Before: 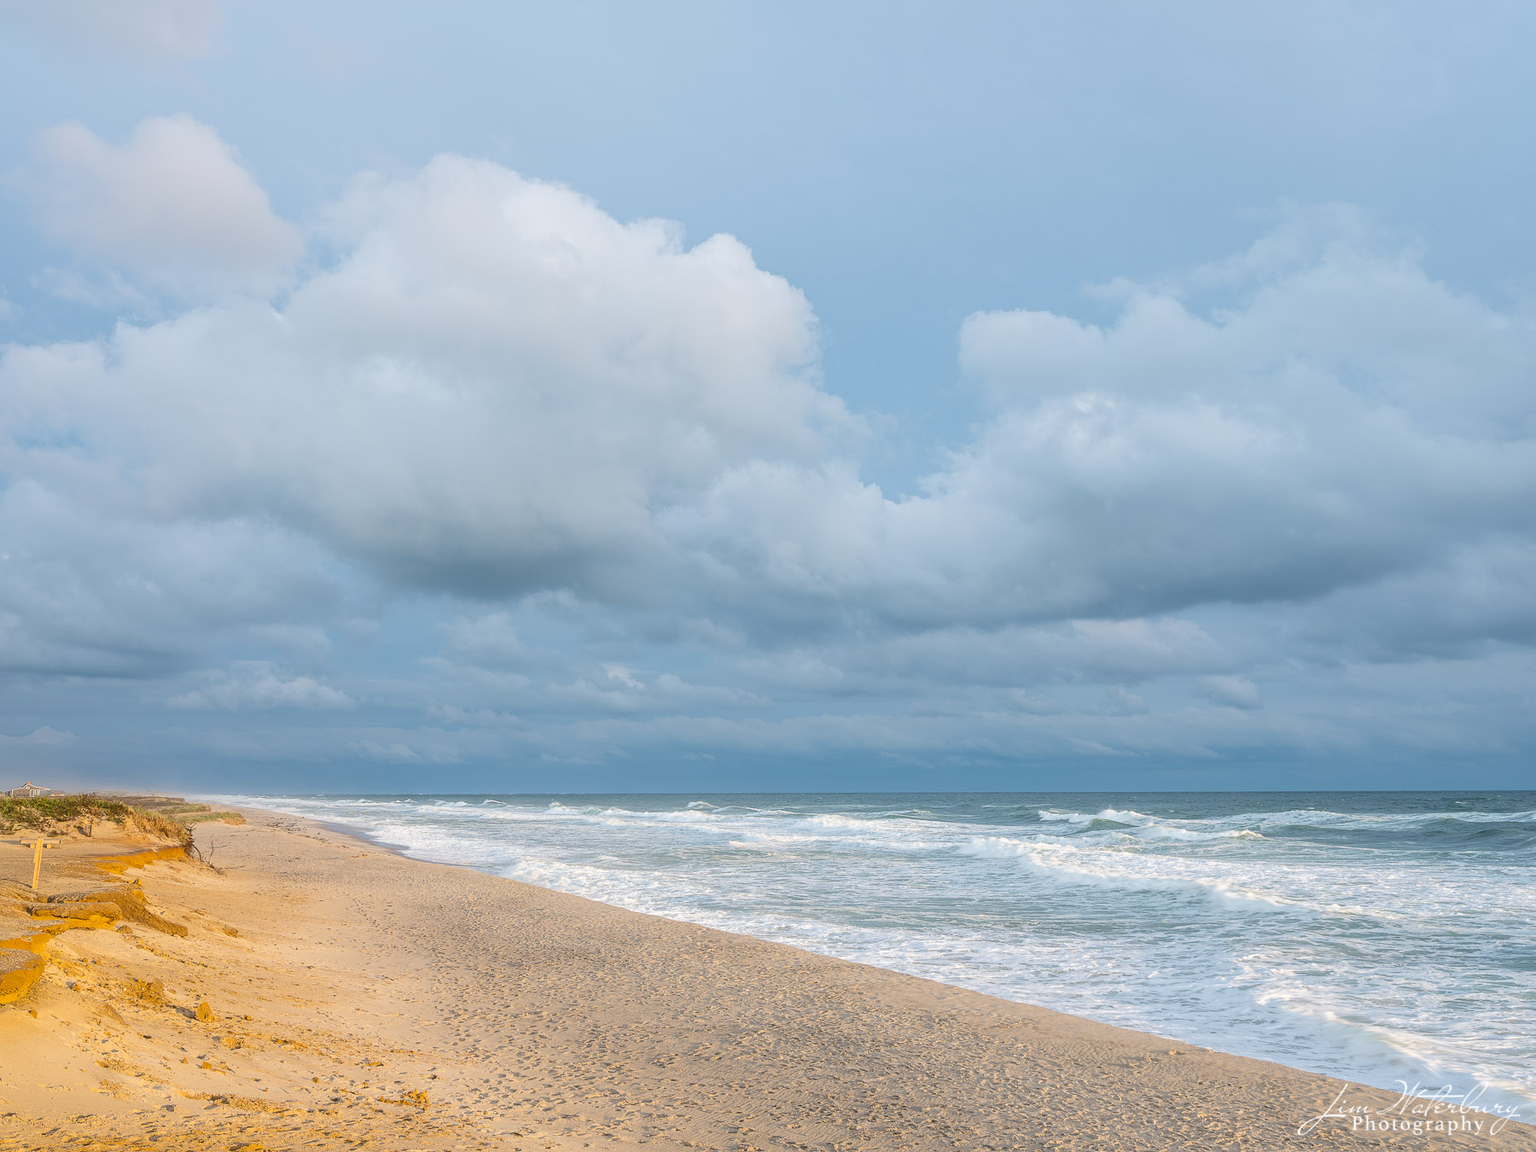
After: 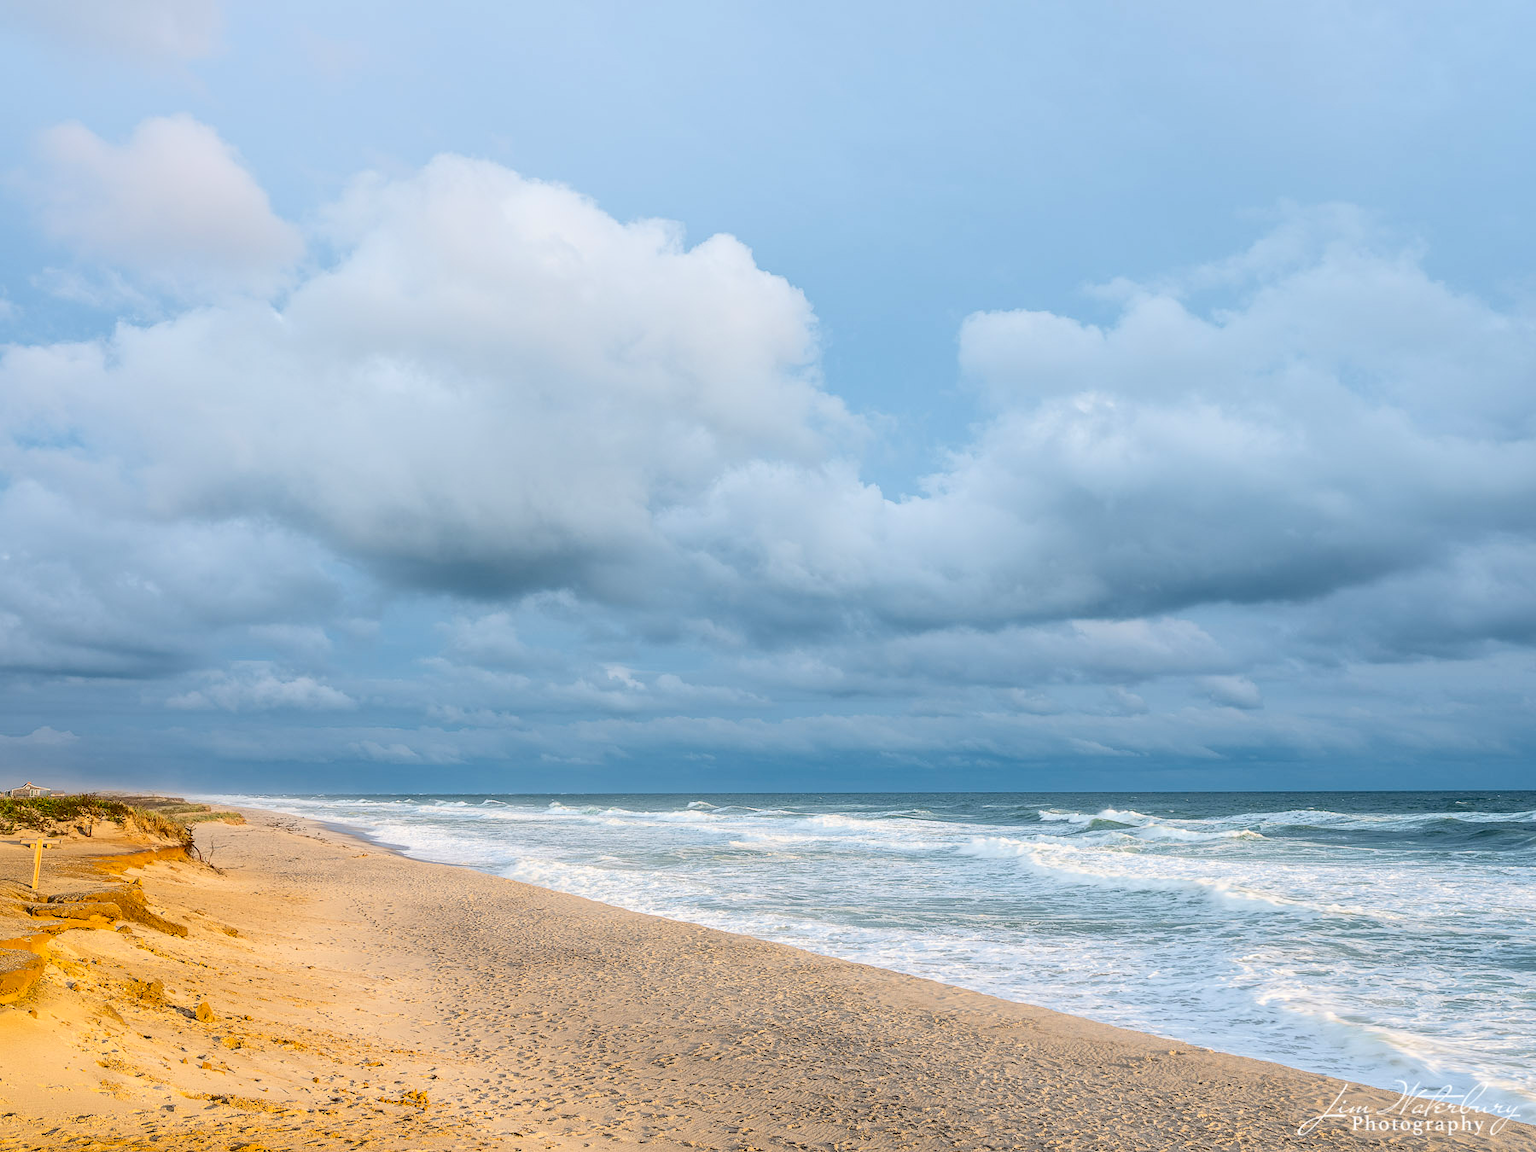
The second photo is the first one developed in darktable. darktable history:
contrast brightness saturation: contrast 0.209, brightness -0.101, saturation 0.215
